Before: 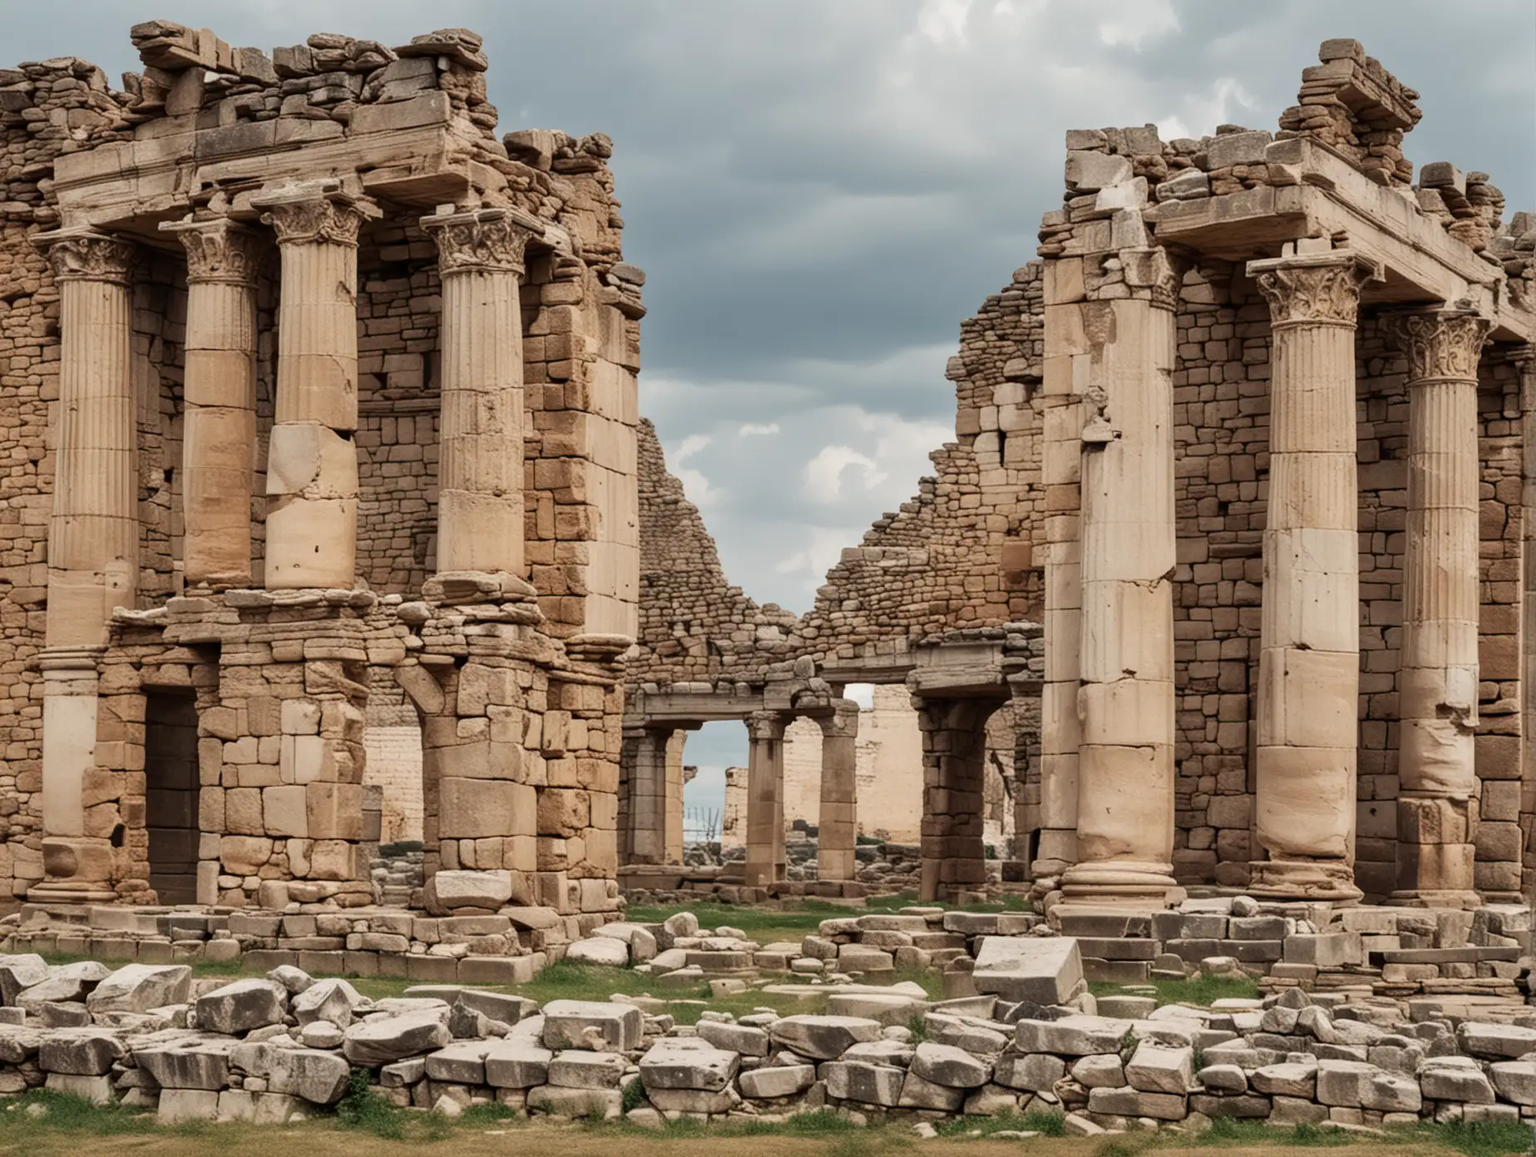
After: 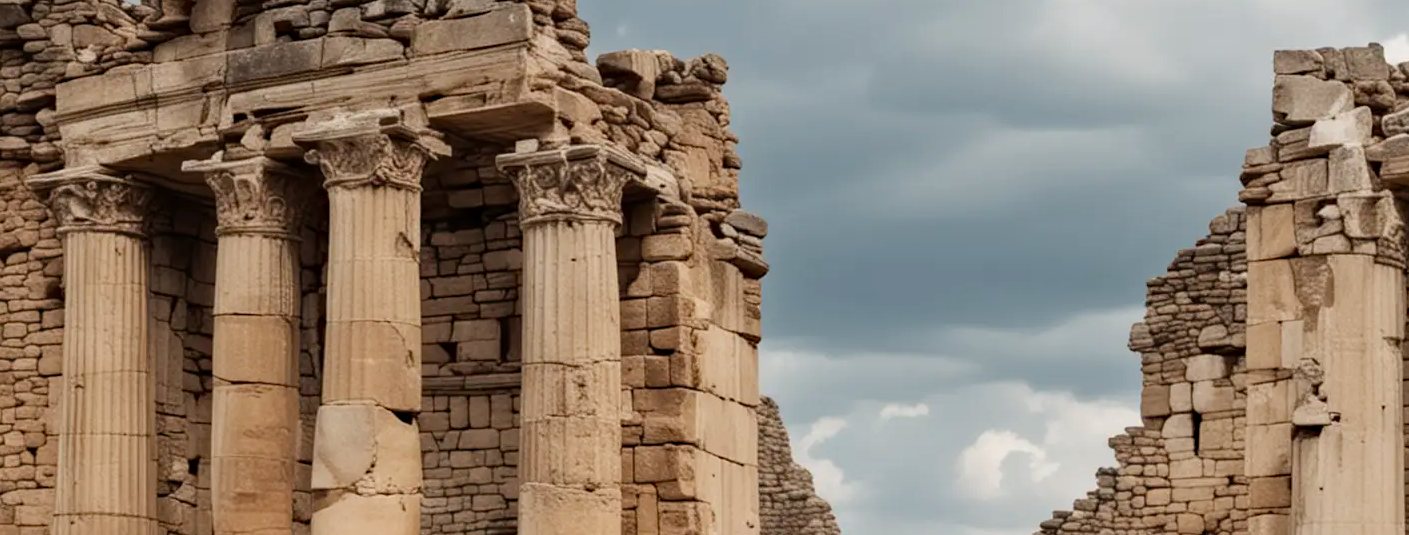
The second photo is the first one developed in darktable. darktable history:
haze removal: compatibility mode true, adaptive false
crop: left 0.535%, top 7.639%, right 23.192%, bottom 53.907%
